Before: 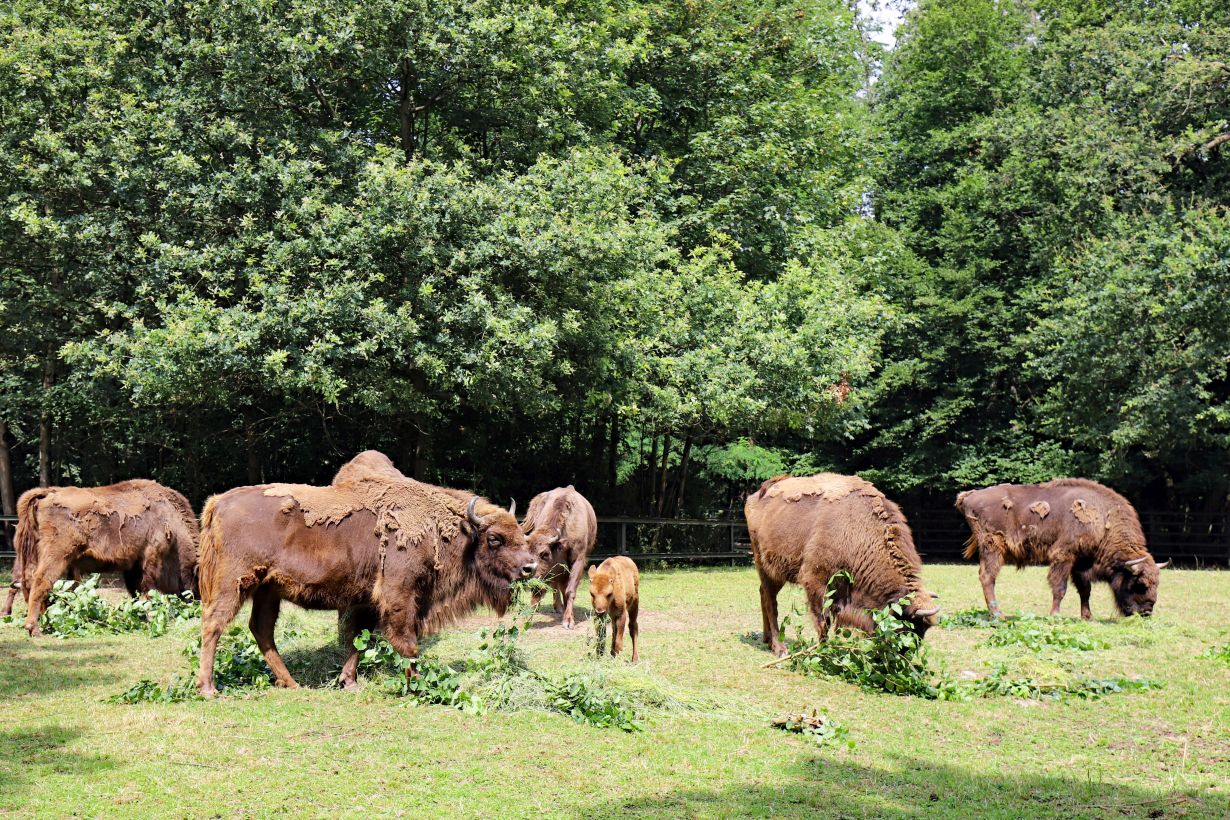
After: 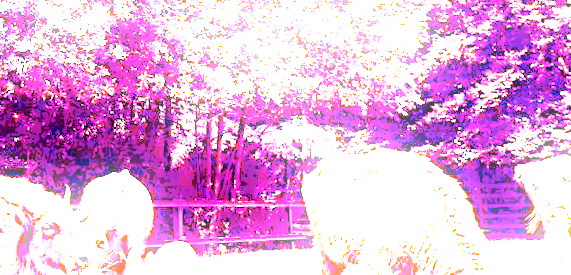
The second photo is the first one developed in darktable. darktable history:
tone equalizer: -7 EV -0.63 EV, -6 EV 1 EV, -5 EV -0.45 EV, -4 EV 0.43 EV, -3 EV 0.41 EV, -2 EV 0.15 EV, -1 EV -0.15 EV, +0 EV -0.39 EV, smoothing diameter 25%, edges refinement/feathering 10, preserve details guided filter
exposure: exposure 0.2 EV, compensate highlight preservation false
rotate and perspective: rotation -1.68°, lens shift (vertical) -0.146, crop left 0.049, crop right 0.912, crop top 0.032, crop bottom 0.96
shadows and highlights: shadows 40, highlights -60
white balance: red 8, blue 8
crop: left 36.607%, top 34.735%, right 13.146%, bottom 30.611%
bloom: size 5%, threshold 95%, strength 15%
filmic rgb: middle gray luminance 9.23%, black relative exposure -10.55 EV, white relative exposure 3.45 EV, threshold 6 EV, target black luminance 0%, hardness 5.98, latitude 59.69%, contrast 1.087, highlights saturation mix 5%, shadows ↔ highlights balance 29.23%, add noise in highlights 0, preserve chrominance no, color science v3 (2019), use custom middle-gray values true, iterations of high-quality reconstruction 0, contrast in highlights soft, enable highlight reconstruction true
